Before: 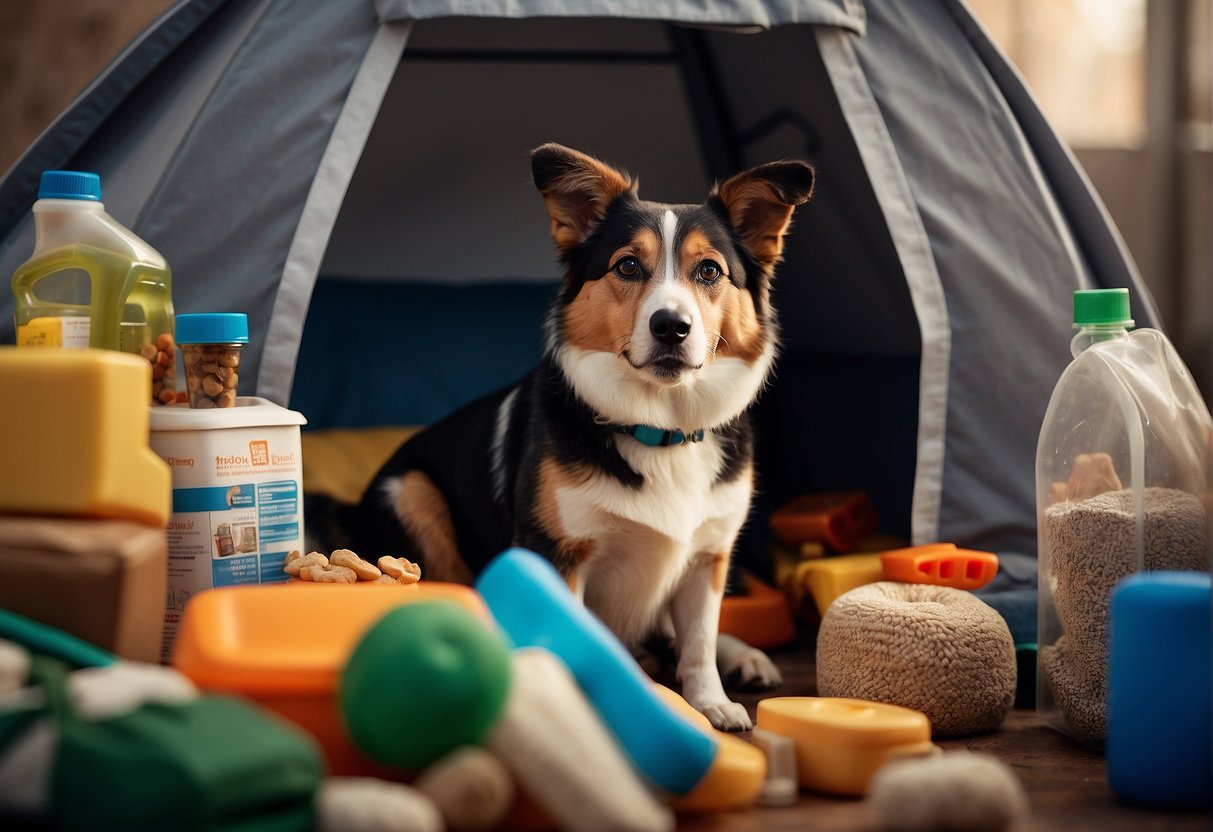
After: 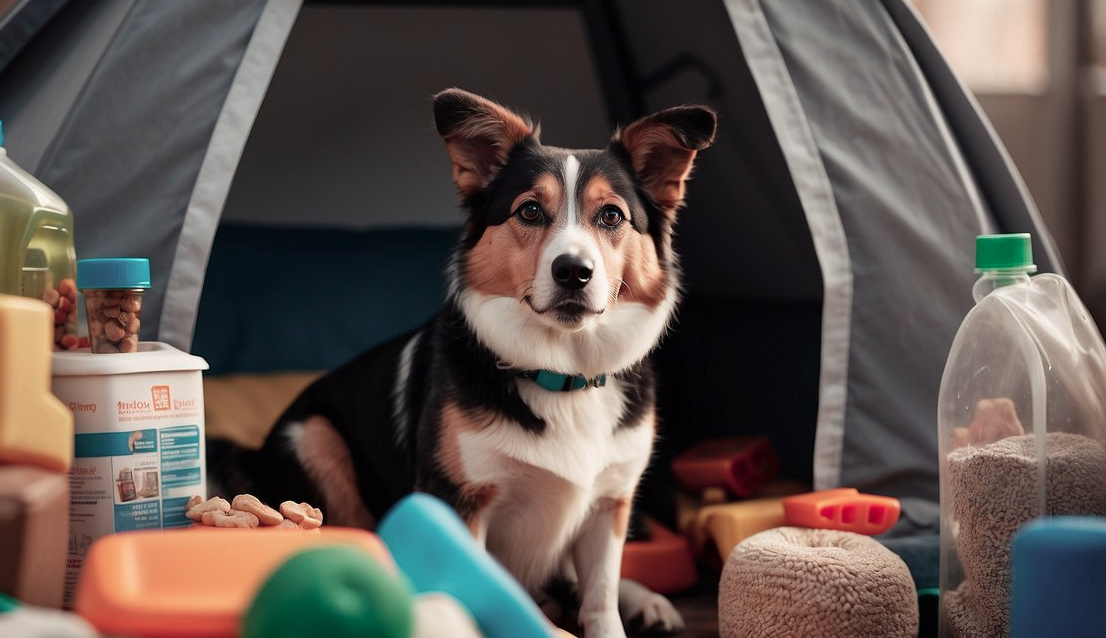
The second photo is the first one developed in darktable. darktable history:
crop: left 8.155%, top 6.611%, bottom 15.385%
color contrast: blue-yellow contrast 0.62
